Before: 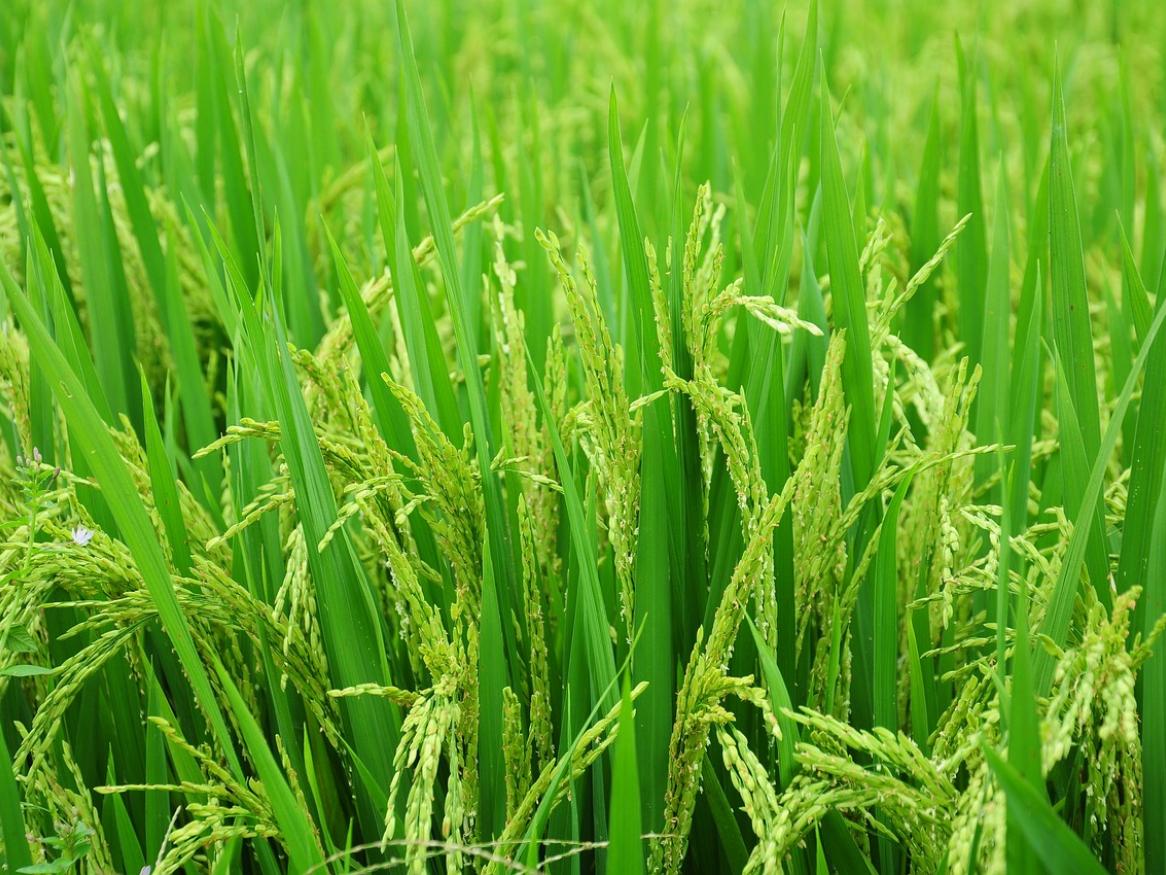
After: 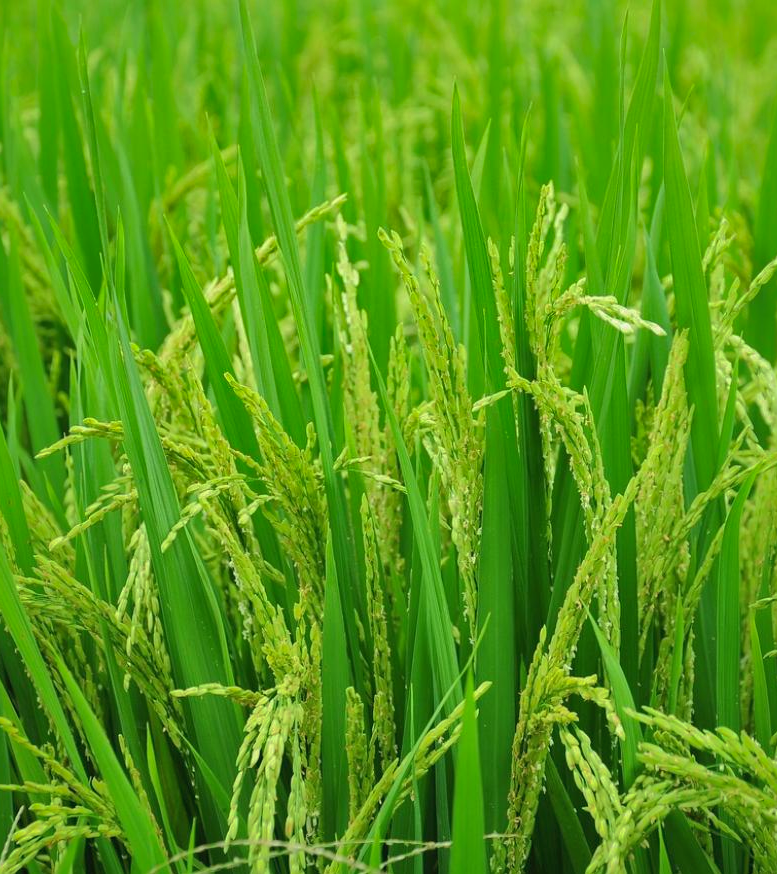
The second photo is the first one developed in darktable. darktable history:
crop and rotate: left 13.537%, right 19.796%
shadows and highlights: shadows 40, highlights -60
